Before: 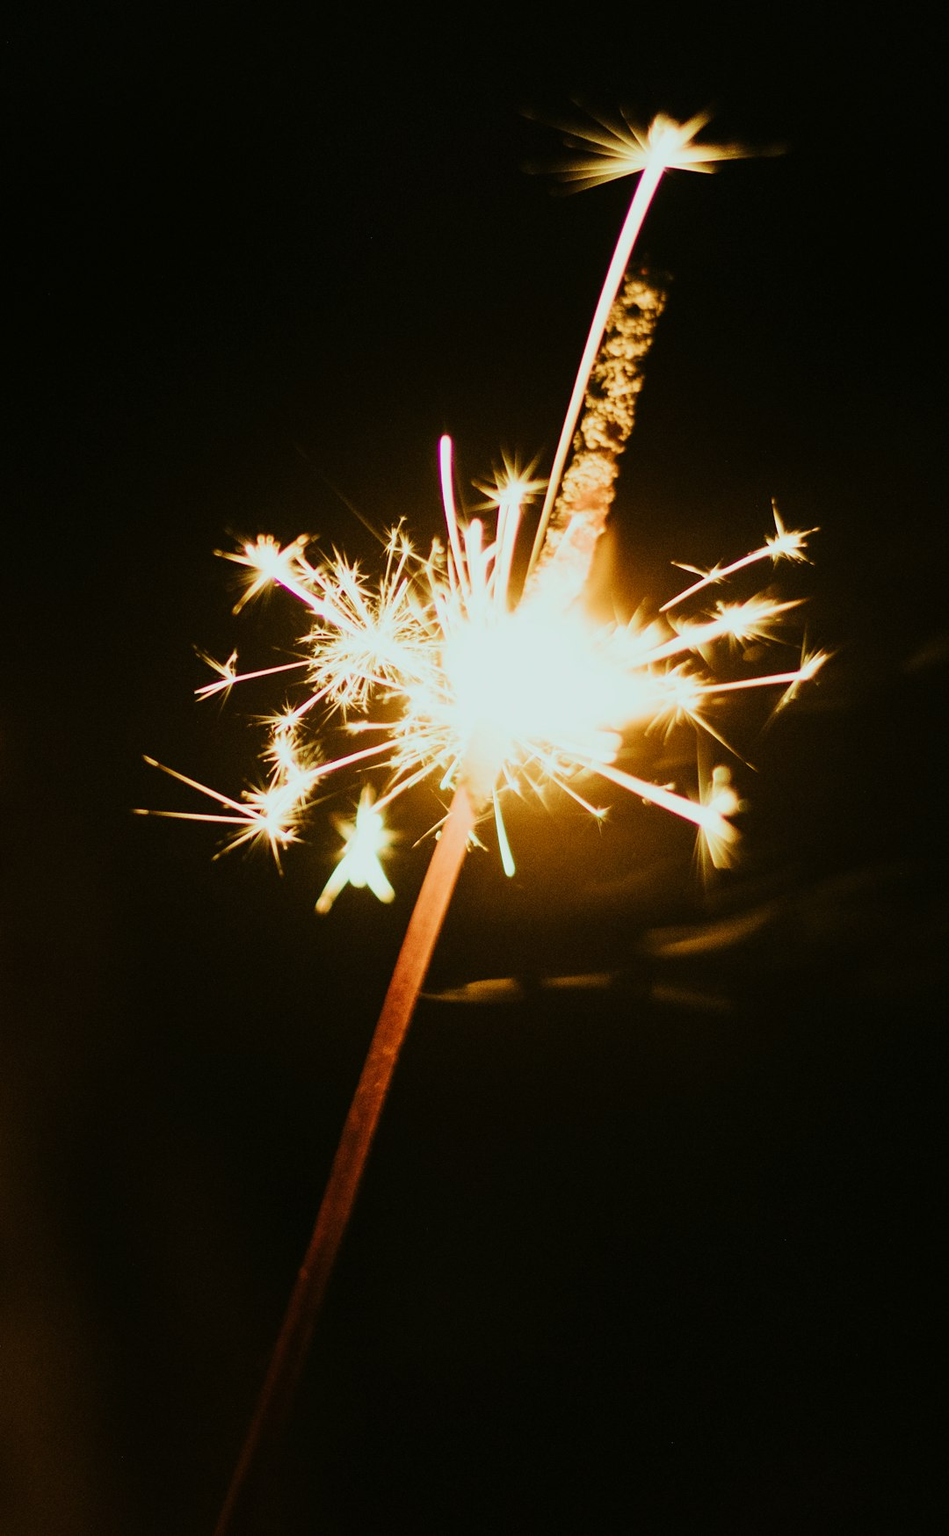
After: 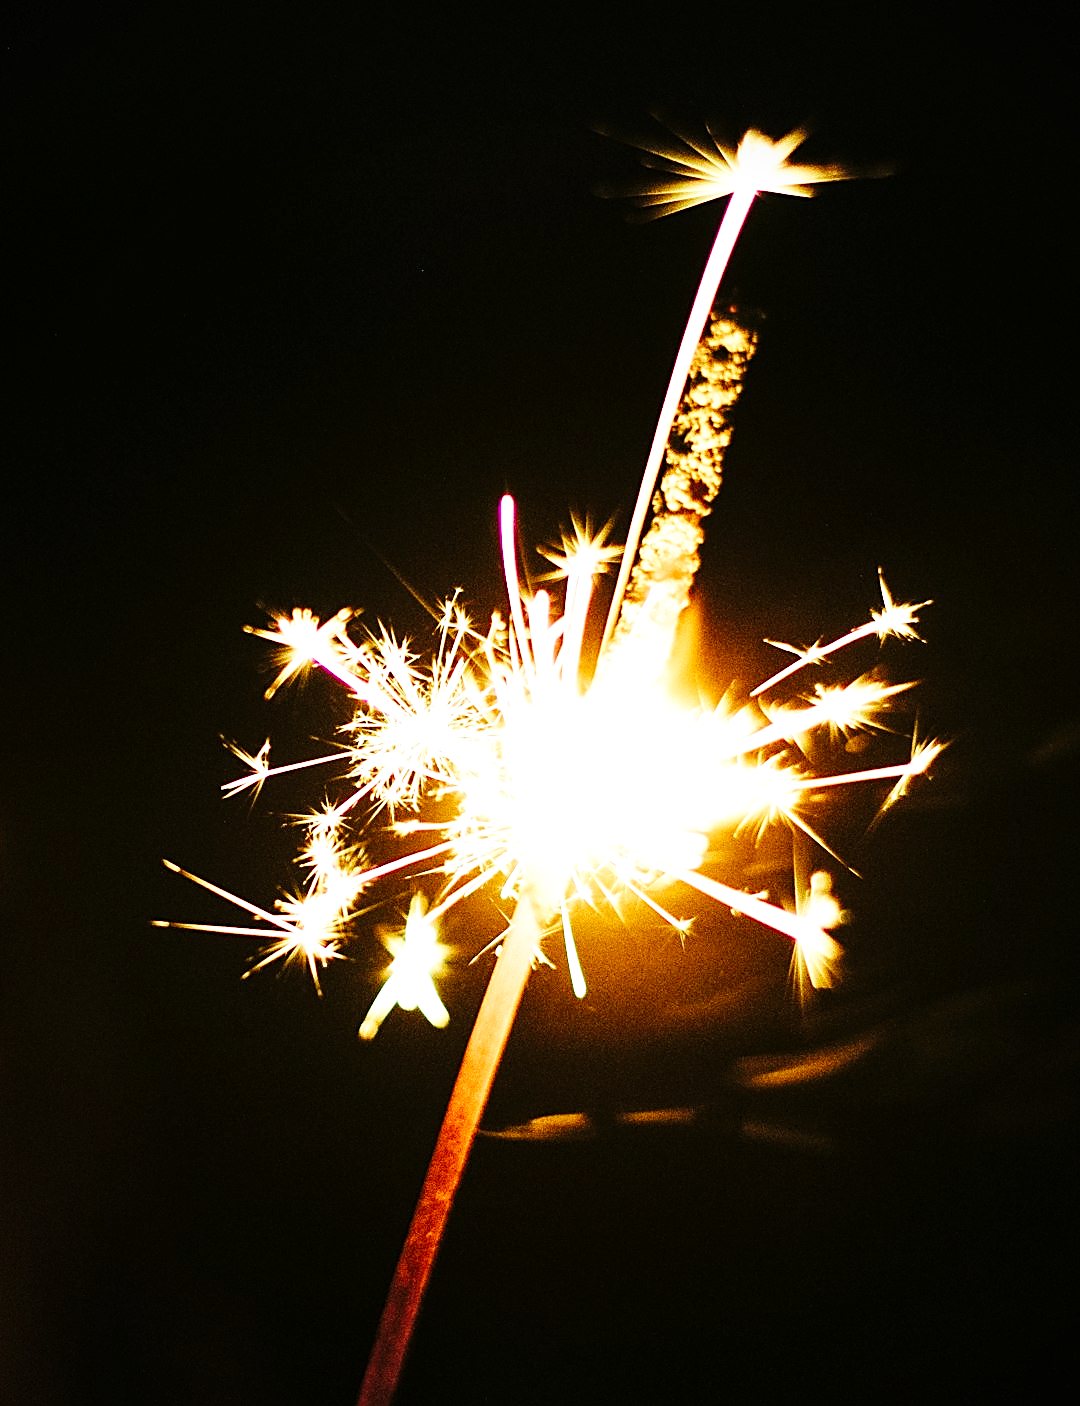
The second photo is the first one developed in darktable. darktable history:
vignetting: fall-off radius 64.01%, brightness -0.463, saturation -0.29
crop: bottom 19.543%
local contrast: highlights 103%, shadows 99%, detail 120%, midtone range 0.2
exposure: black level correction 0, exposure 0.5 EV, compensate exposure bias true, compensate highlight preservation false
base curve: curves: ch0 [(0, 0) (0.036, 0.025) (0.121, 0.166) (0.206, 0.329) (0.605, 0.79) (1, 1)], preserve colors none
velvia: on, module defaults
sharpen: amount 0.899
